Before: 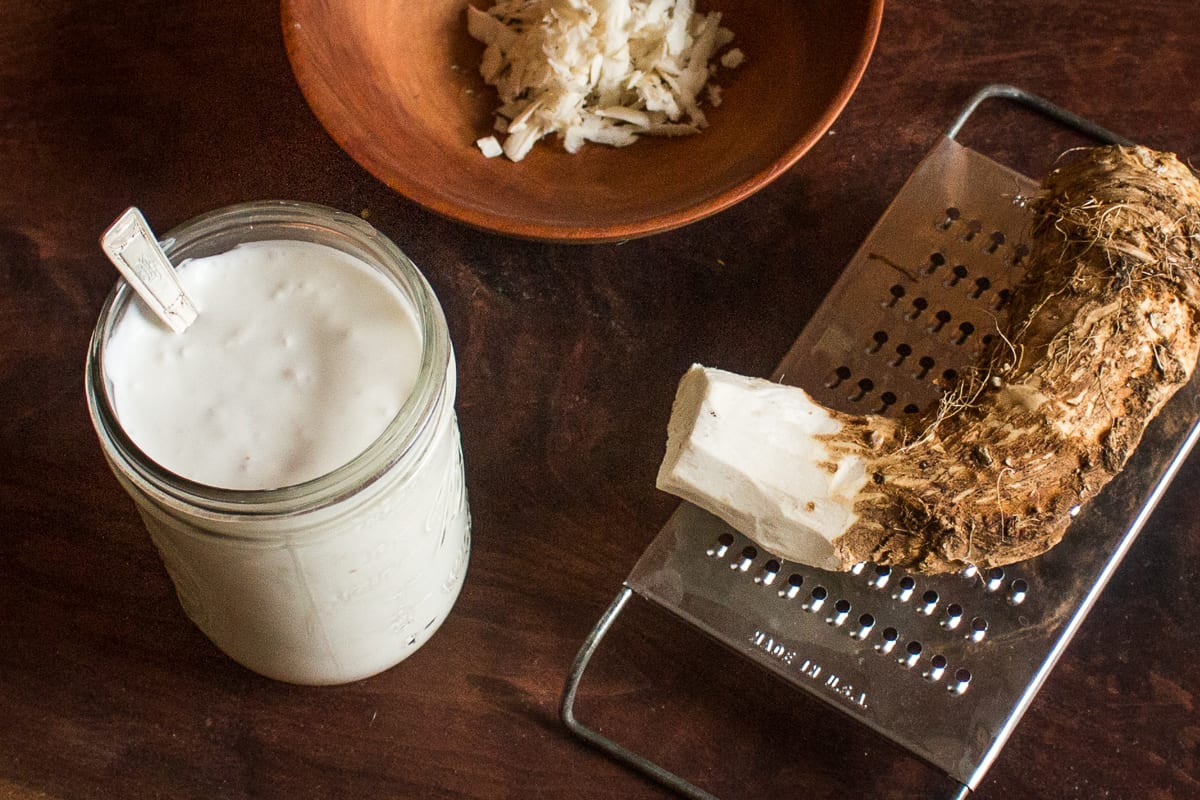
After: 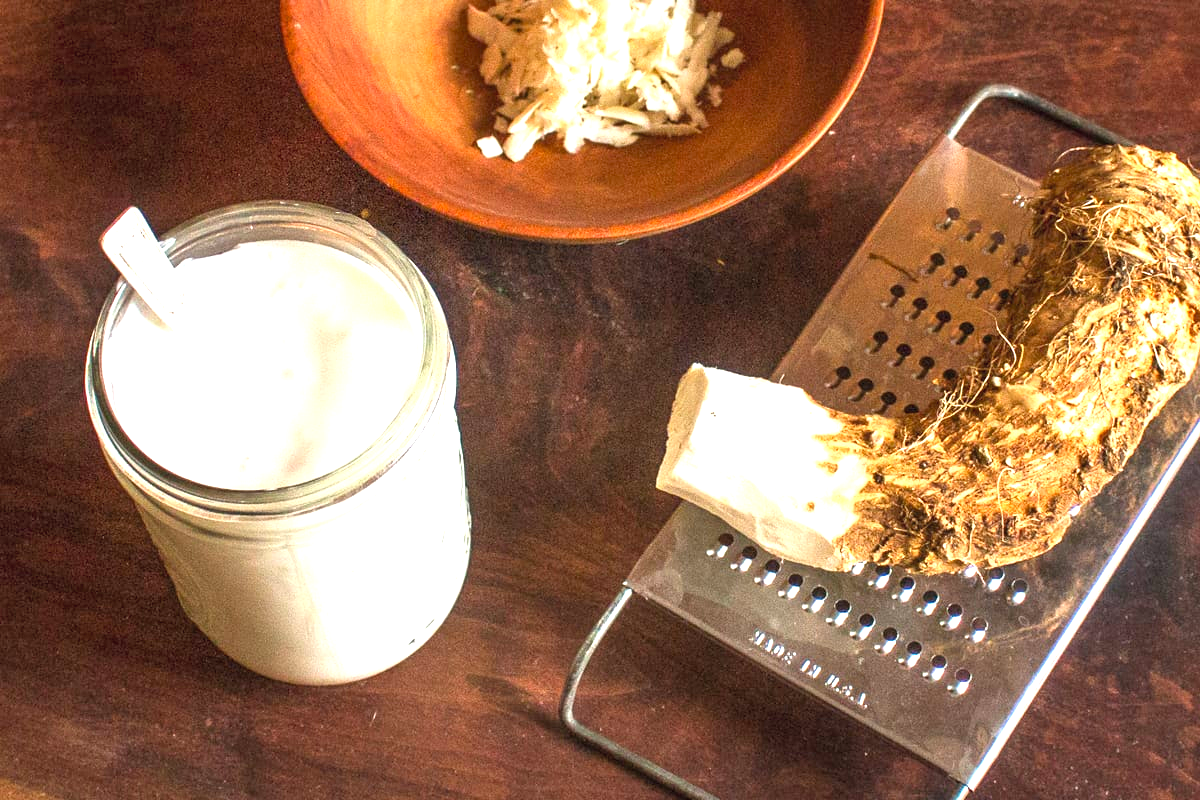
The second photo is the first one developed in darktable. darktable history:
shadows and highlights: shadows 37.61, highlights -26.65, soften with gaussian
contrast brightness saturation: brightness 0.089, saturation 0.193
exposure: black level correction 0, exposure 1.332 EV, compensate exposure bias true, compensate highlight preservation false
